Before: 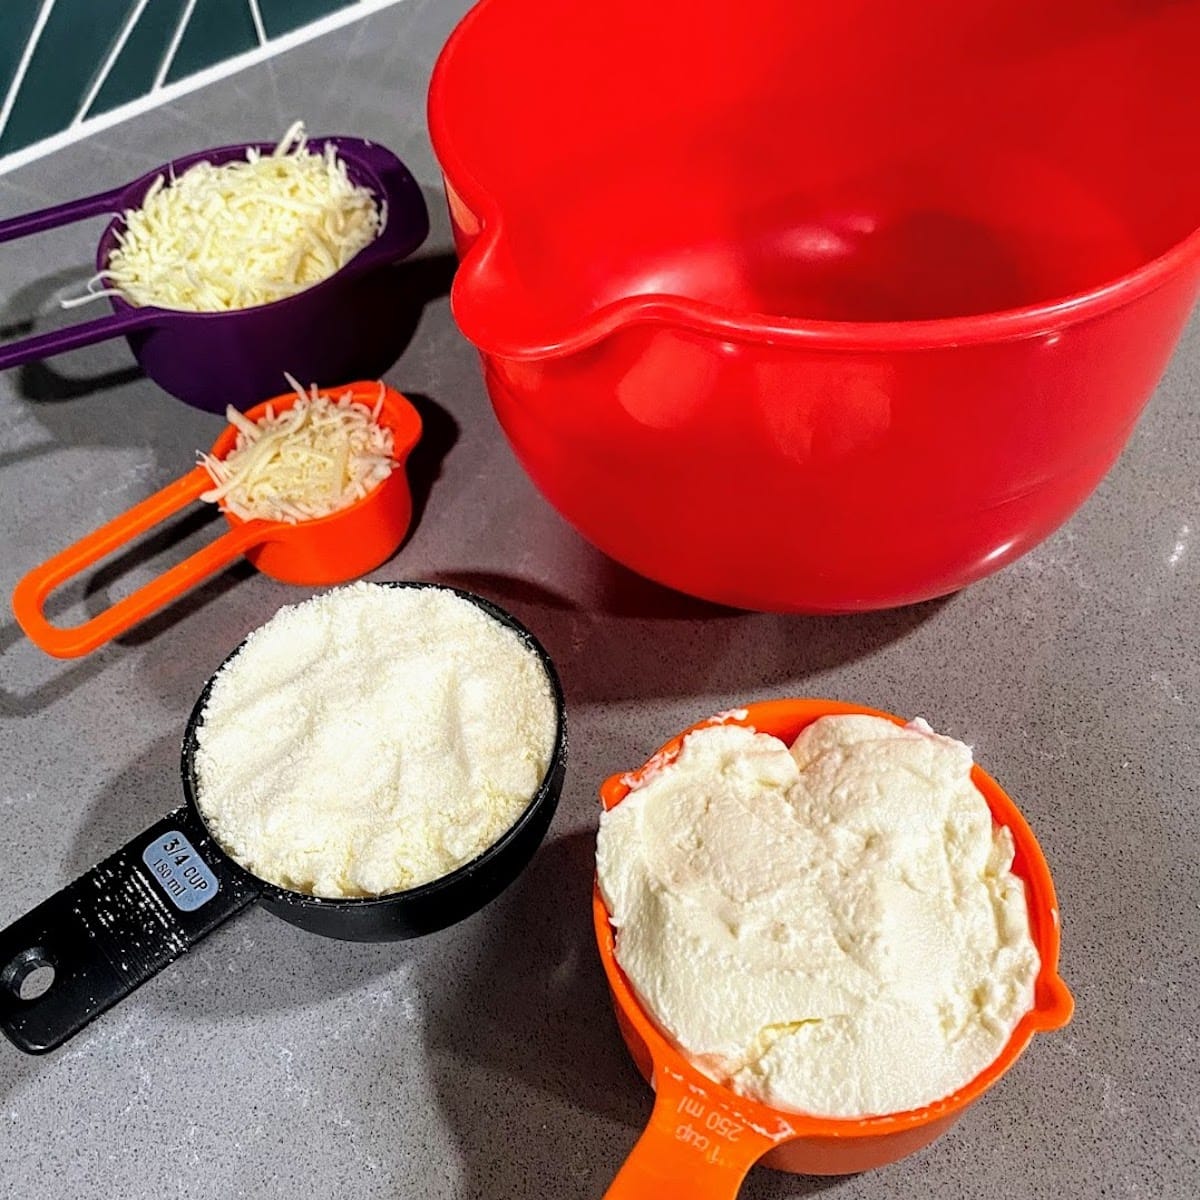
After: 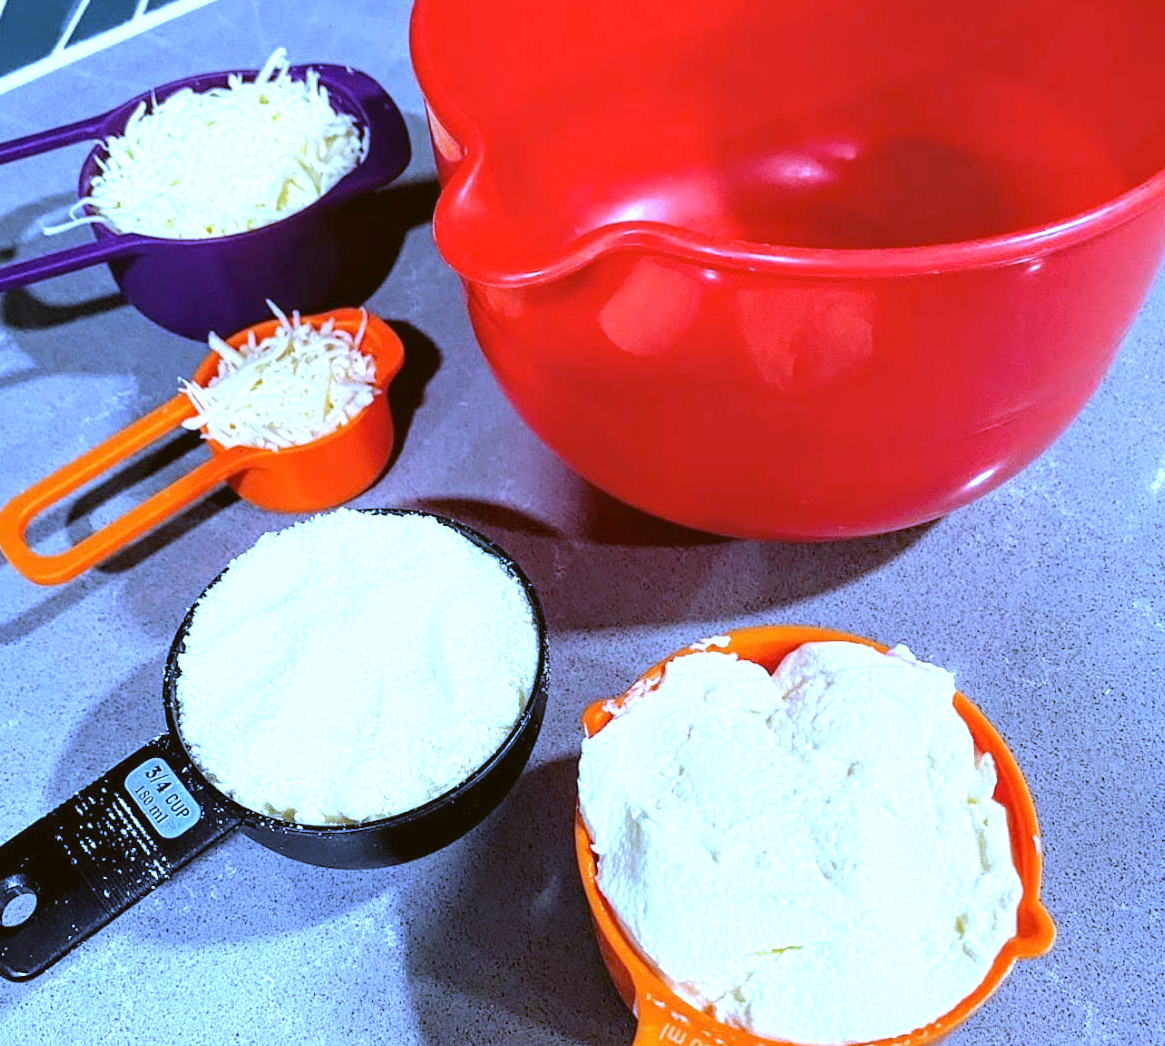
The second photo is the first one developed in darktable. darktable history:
white balance: red 0.766, blue 1.537
exposure: exposure 1 EV, compensate highlight preservation false
crop: left 1.507%, top 6.147%, right 1.379%, bottom 6.637%
color balance: lift [1.004, 1.002, 1.002, 0.998], gamma [1, 1.007, 1.002, 0.993], gain [1, 0.977, 1.013, 1.023], contrast -3.64%
